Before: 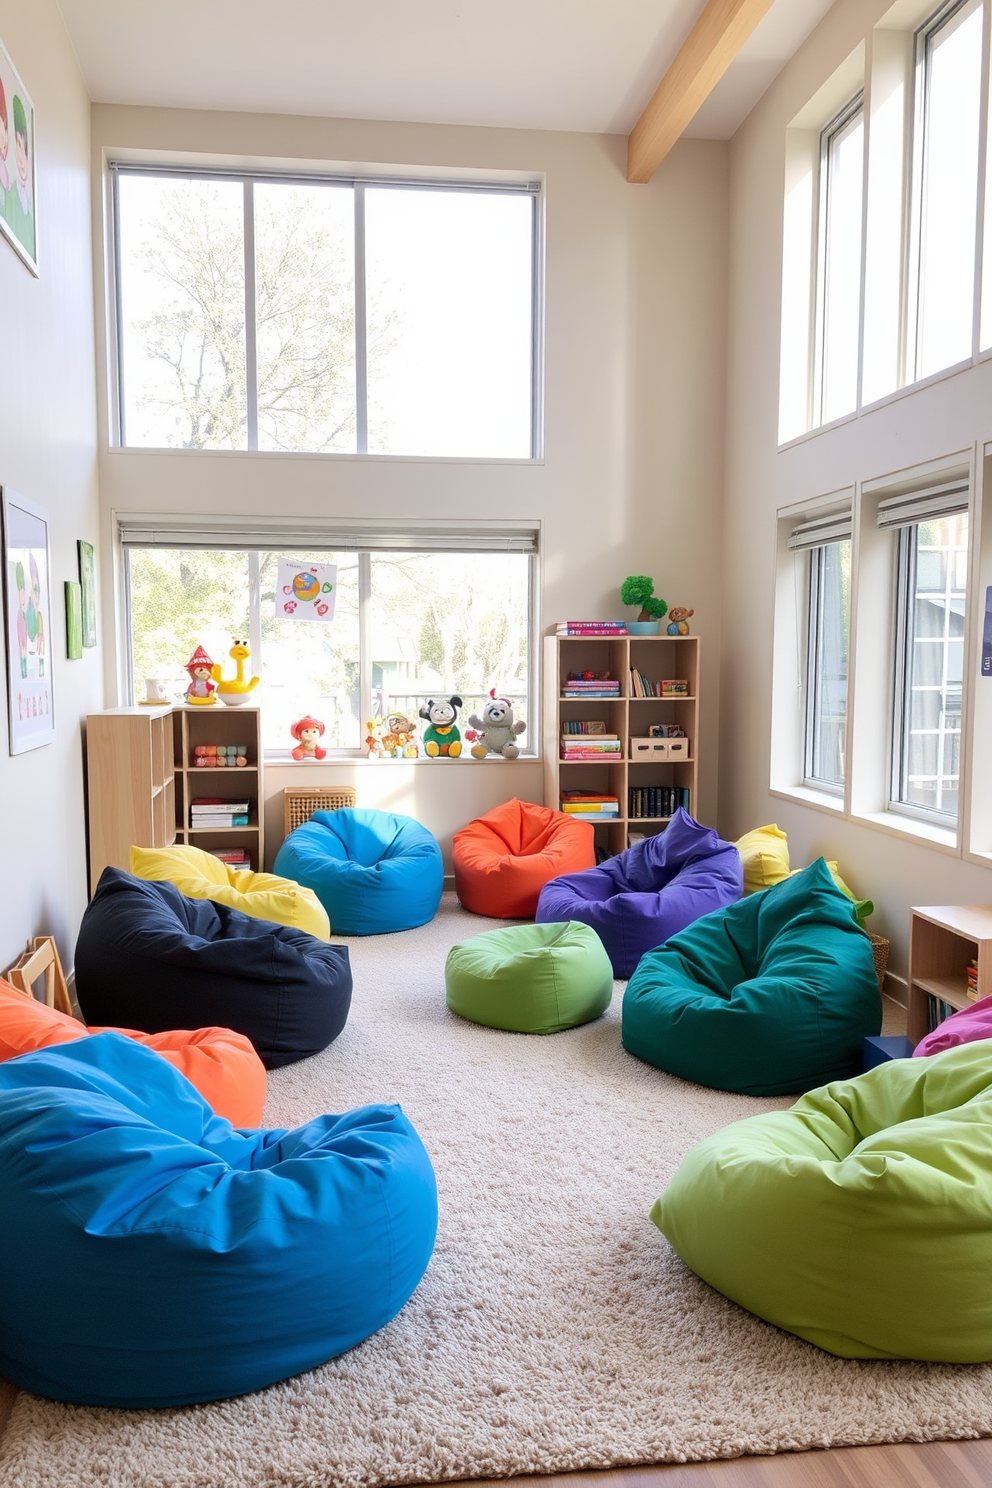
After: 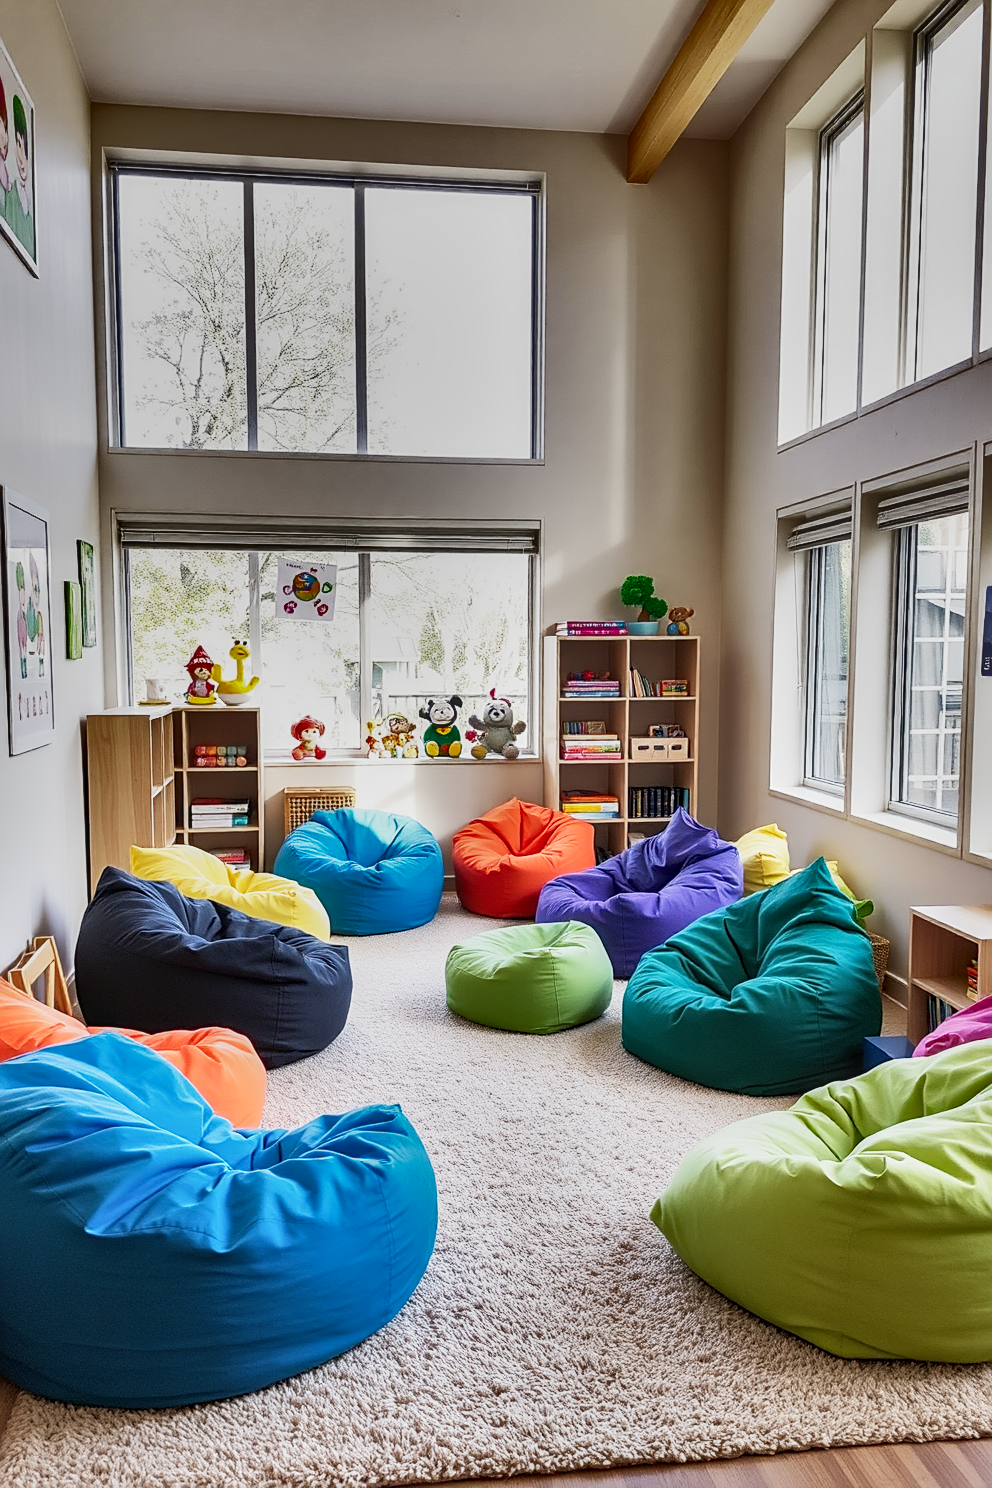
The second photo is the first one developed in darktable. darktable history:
shadows and highlights: shadows 19.13, highlights -83.73, soften with gaussian
sharpen: on, module defaults
base curve: curves: ch0 [(0, 0) (0.088, 0.125) (0.176, 0.251) (0.354, 0.501) (0.613, 0.749) (1, 0.877)], preserve colors none
local contrast: on, module defaults
